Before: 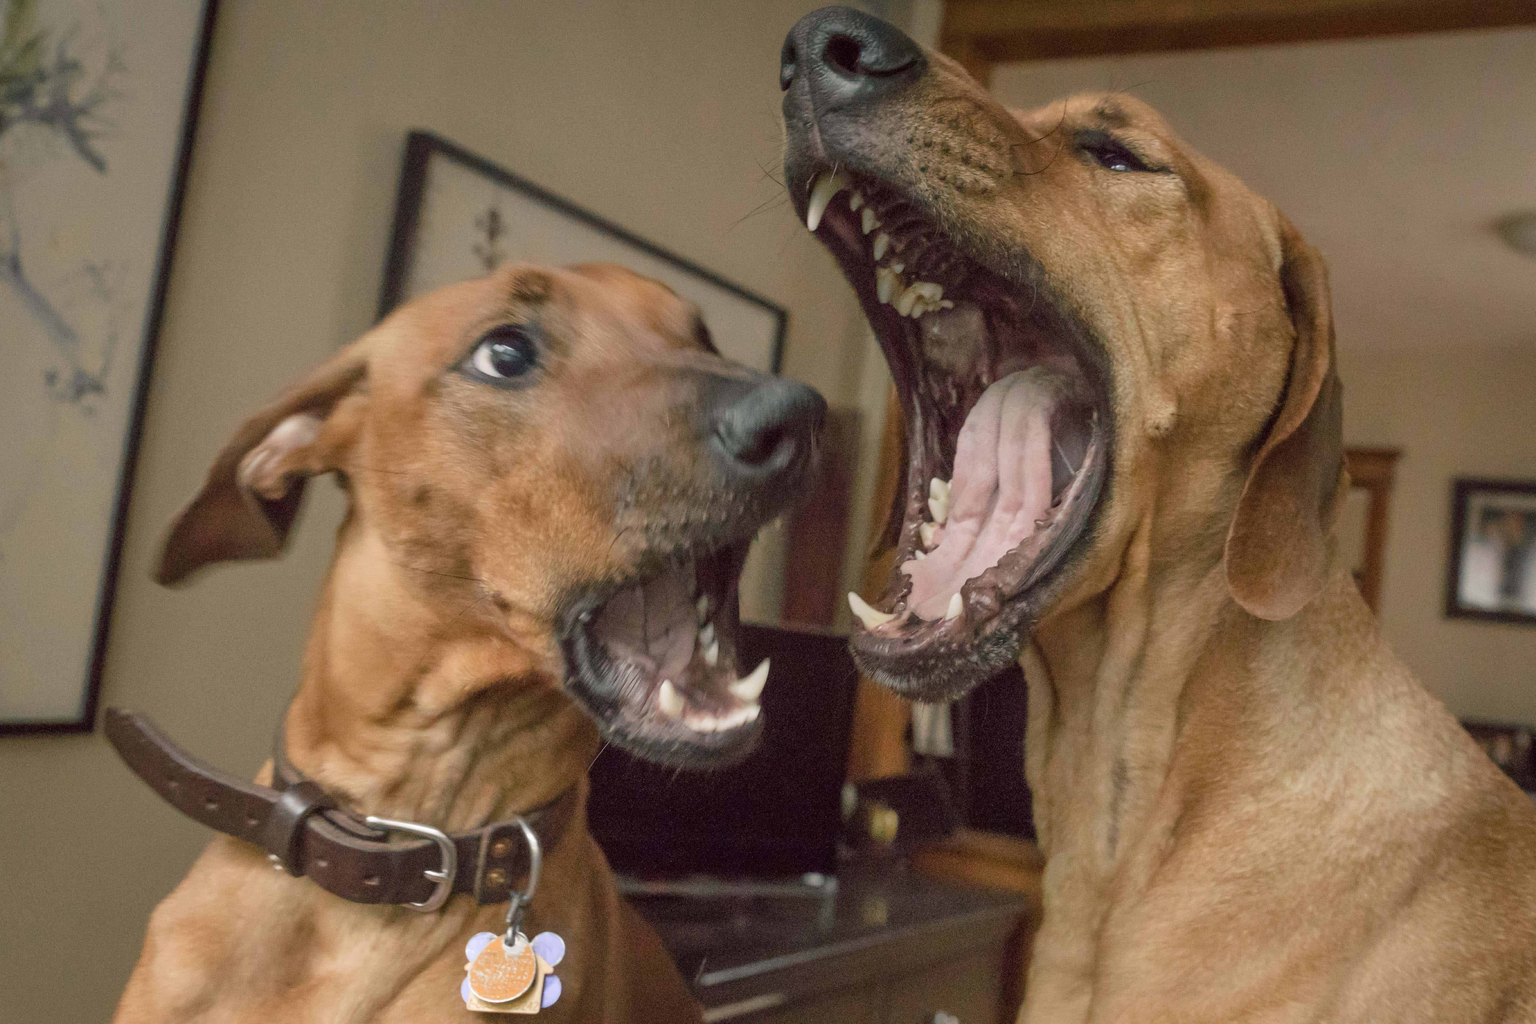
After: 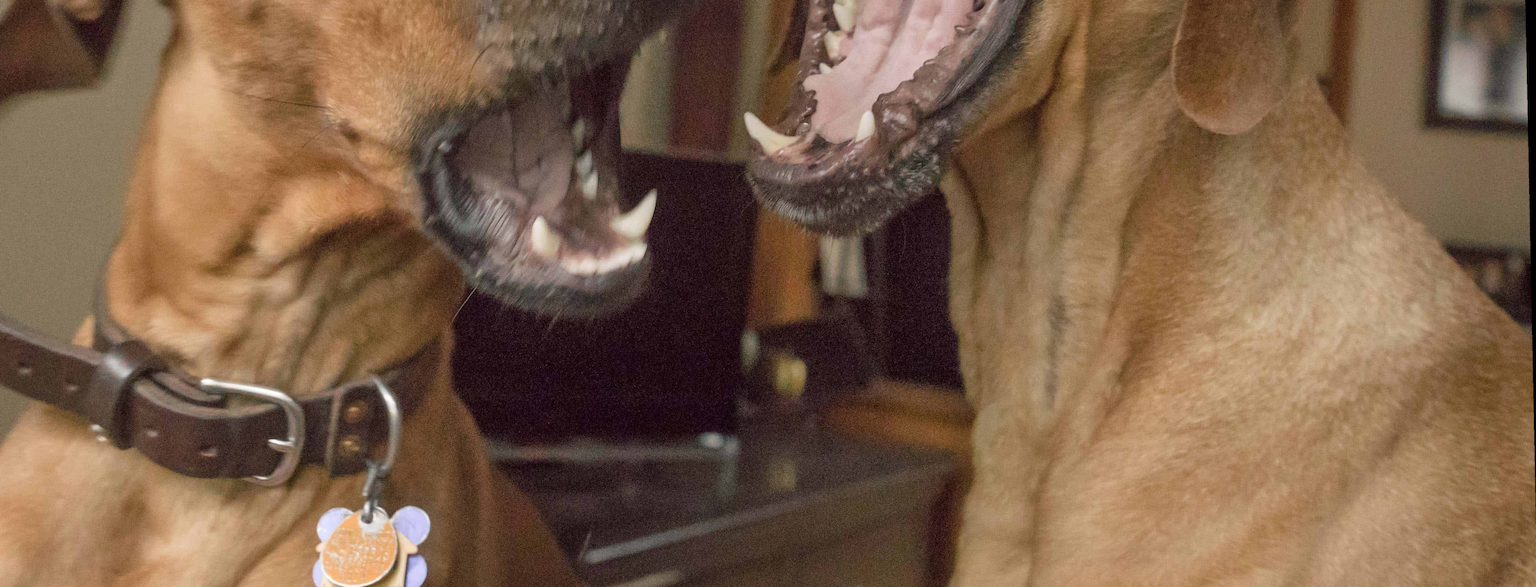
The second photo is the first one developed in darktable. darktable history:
rotate and perspective: rotation -1.17°, automatic cropping off
crop and rotate: left 13.306%, top 48.129%, bottom 2.928%
